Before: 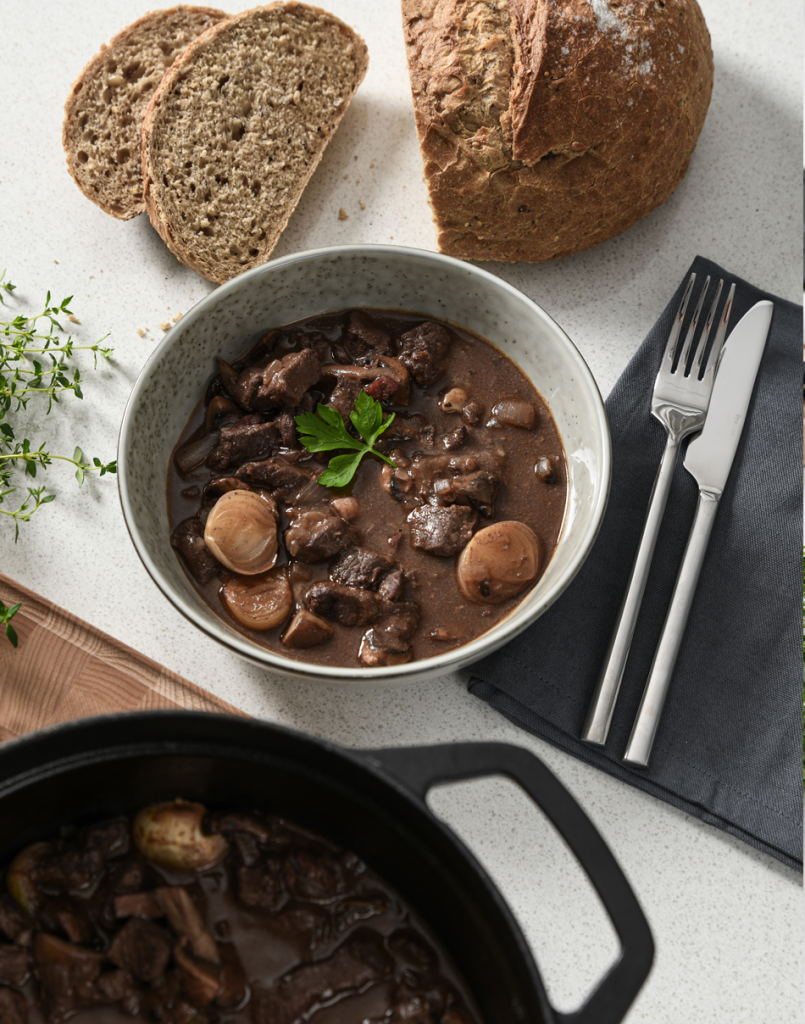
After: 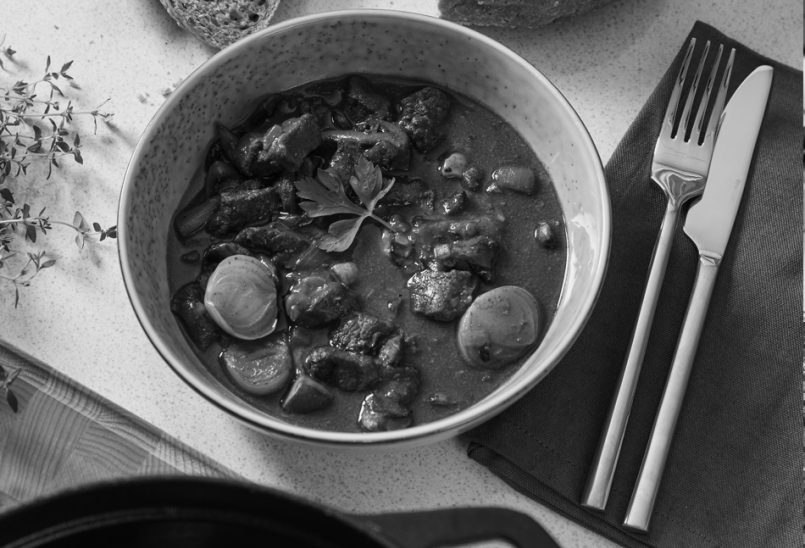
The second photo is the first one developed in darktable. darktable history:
monochrome: a 73.58, b 64.21
crop and rotate: top 23.043%, bottom 23.437%
